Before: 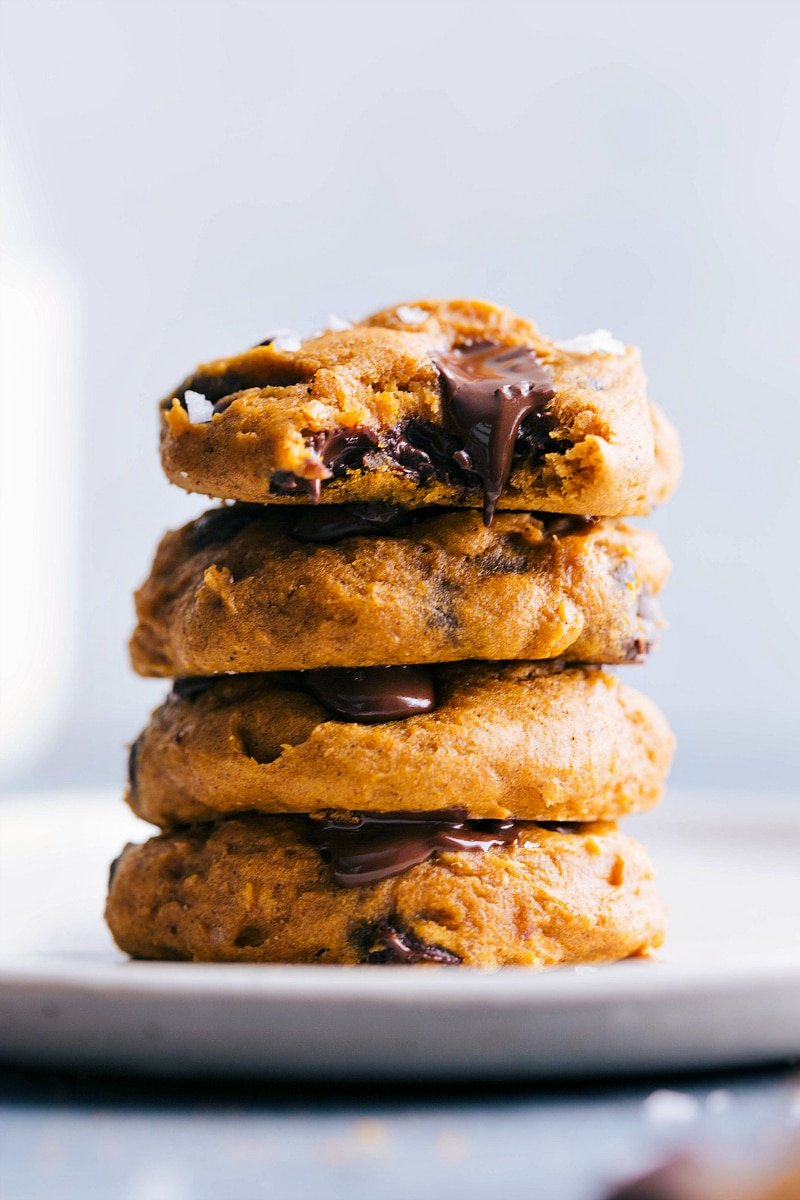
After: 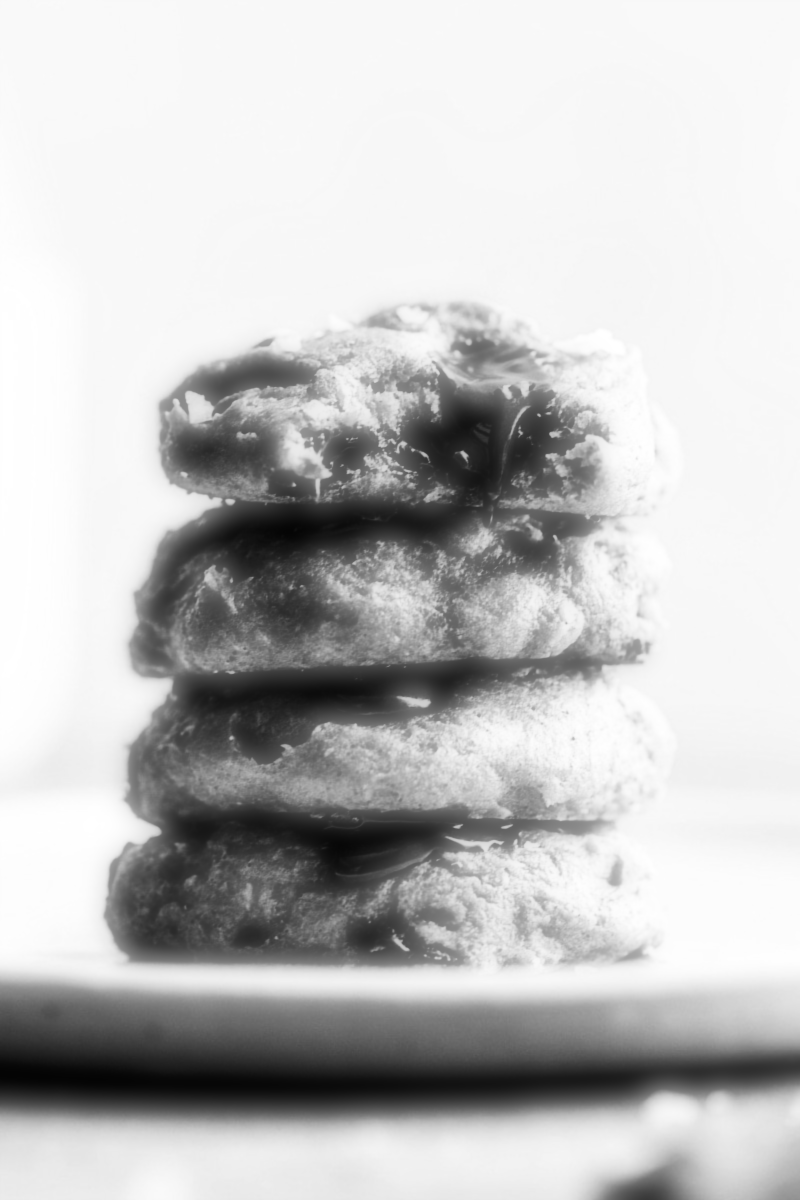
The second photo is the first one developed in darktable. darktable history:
lowpass: radius 0.76, contrast 1.56, saturation 0, unbound 0 | blend: blend mode vividlight, opacity 15%; mask: uniform (no mask)
monochrome: a 32, b 64, size 2.3, highlights 1
contrast equalizer: octaves 7, y [[0.5, 0.542, 0.583, 0.625, 0.667, 0.708], [0.5 ×6], [0.5 ×6], [0 ×6], [0 ×6]]
soften: on, module defaults | blend: blend mode softlight, opacity 100%; mask: uniform (no mask)
